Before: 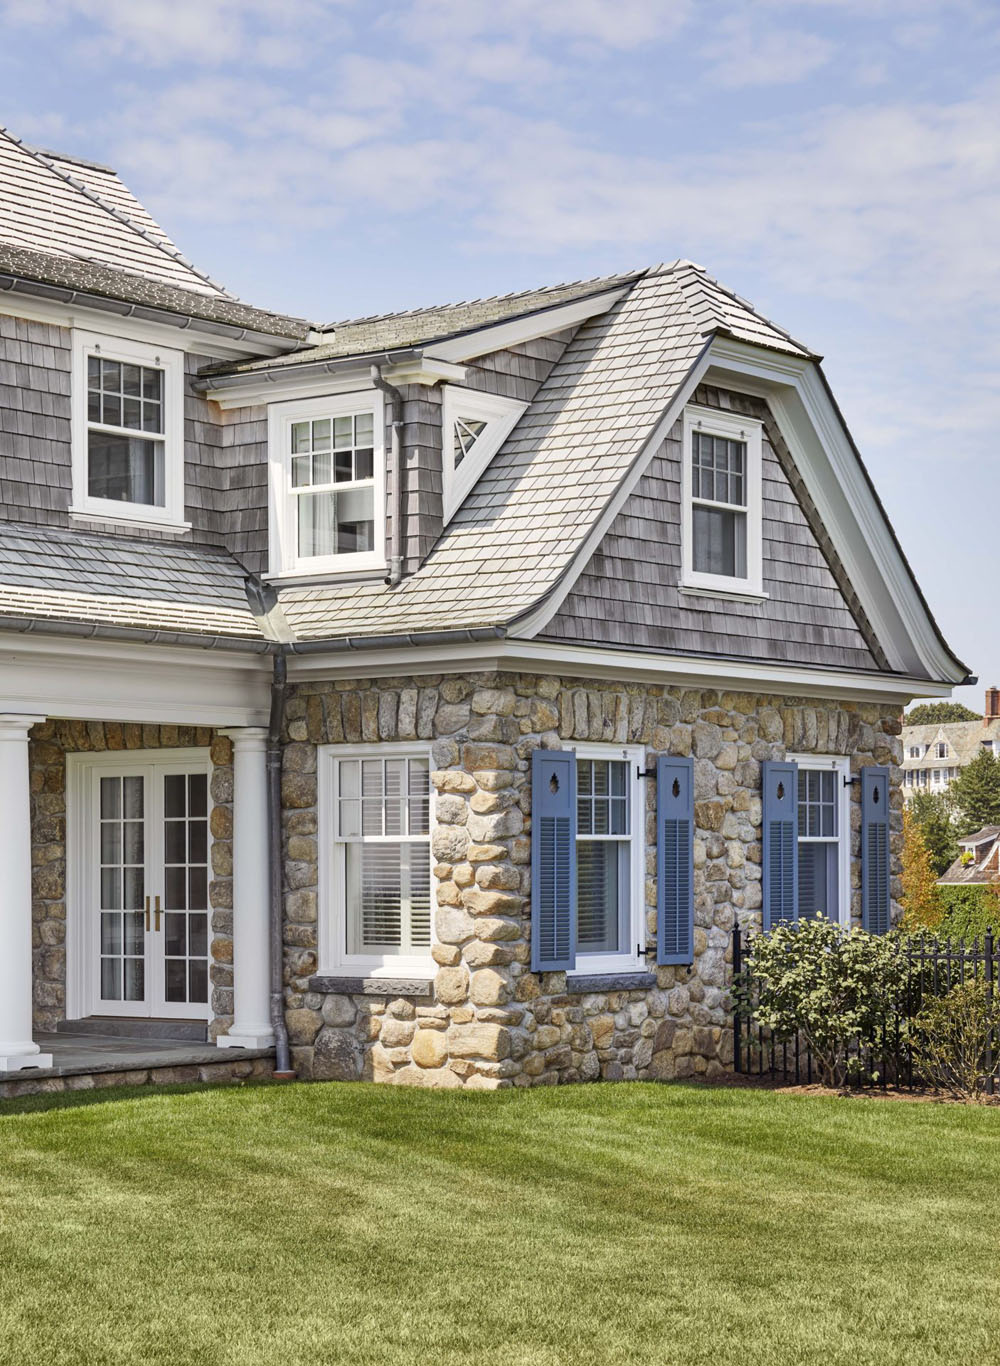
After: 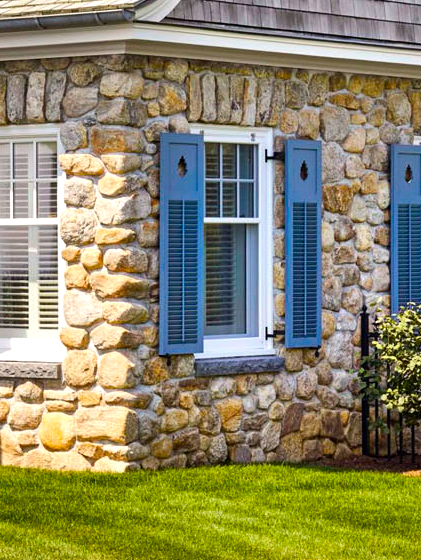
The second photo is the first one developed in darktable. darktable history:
color balance rgb: linear chroma grading › global chroma 15%, perceptual saturation grading › global saturation 30%
tone equalizer: -8 EV -0.417 EV, -7 EV -0.389 EV, -6 EV -0.333 EV, -5 EV -0.222 EV, -3 EV 0.222 EV, -2 EV 0.333 EV, -1 EV 0.389 EV, +0 EV 0.417 EV, edges refinement/feathering 500, mask exposure compensation -1.57 EV, preserve details no
crop: left 37.221%, top 45.169%, right 20.63%, bottom 13.777%
